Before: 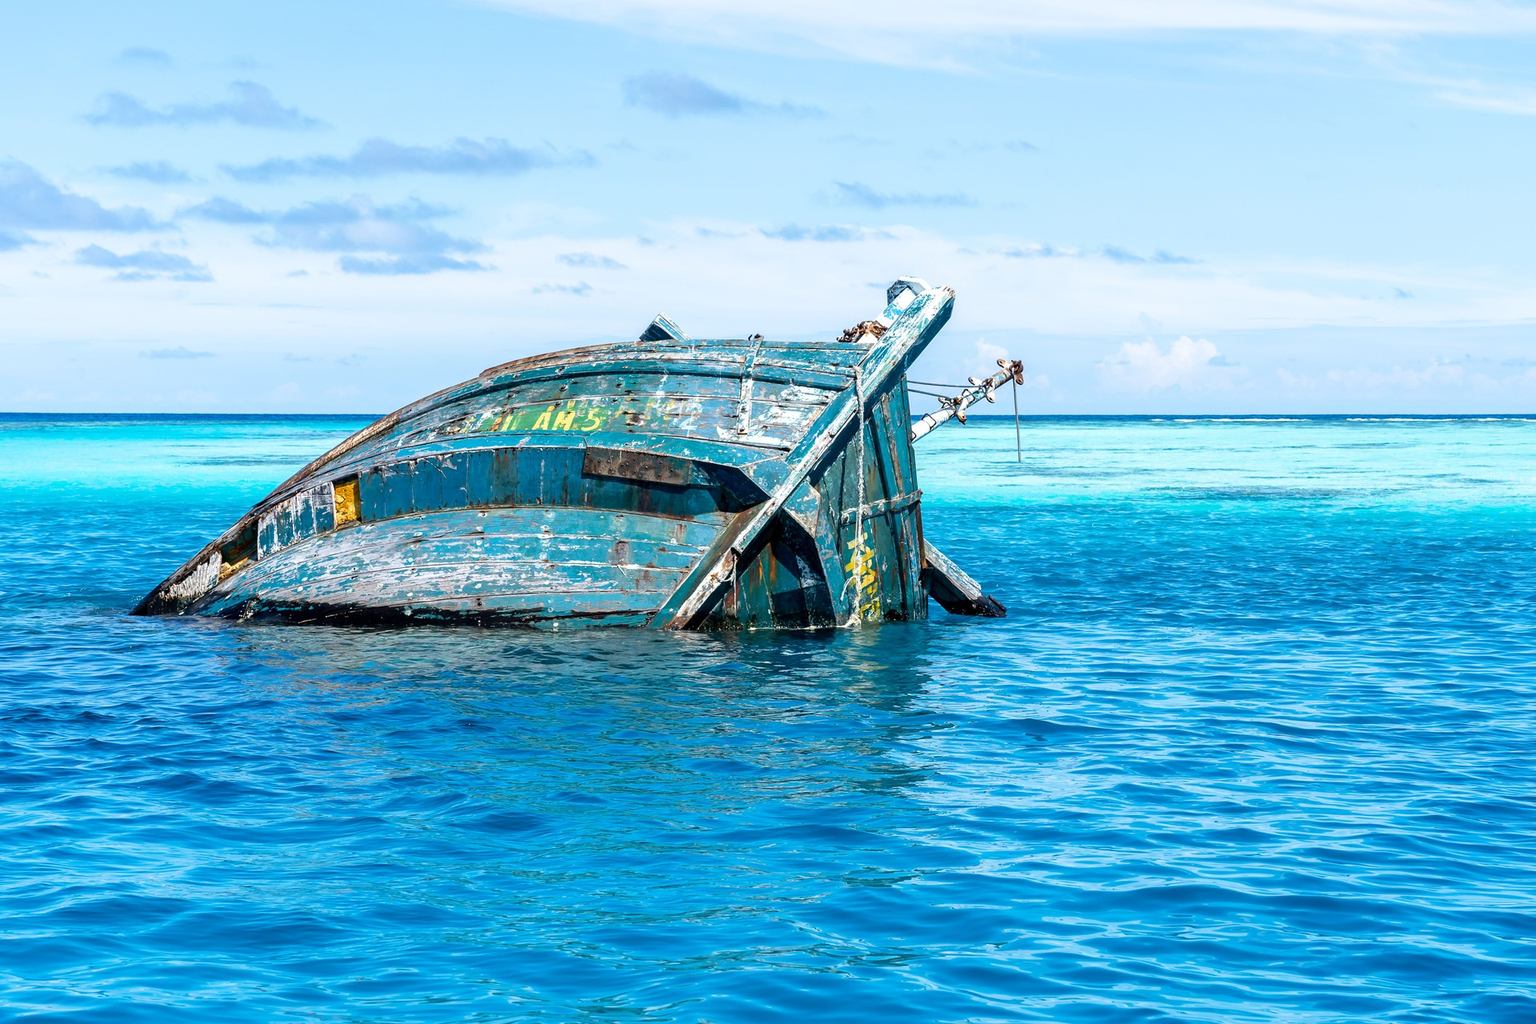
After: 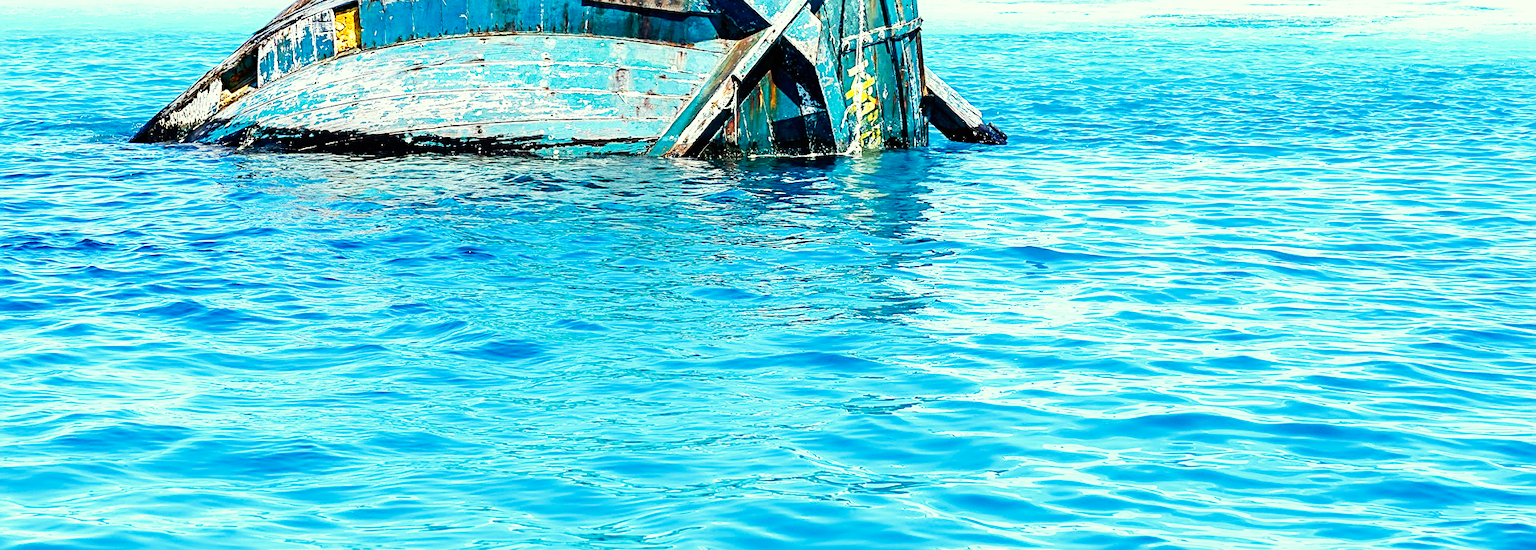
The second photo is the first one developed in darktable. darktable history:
sharpen: on, module defaults
tone equalizer: on, module defaults
base curve: curves: ch0 [(0, 0) (0.007, 0.004) (0.027, 0.03) (0.046, 0.07) (0.207, 0.54) (0.442, 0.872) (0.673, 0.972) (1, 1)], preserve colors none
color correction: highlights a* -4.28, highlights b* 6.53
crop and rotate: top 46.237%
